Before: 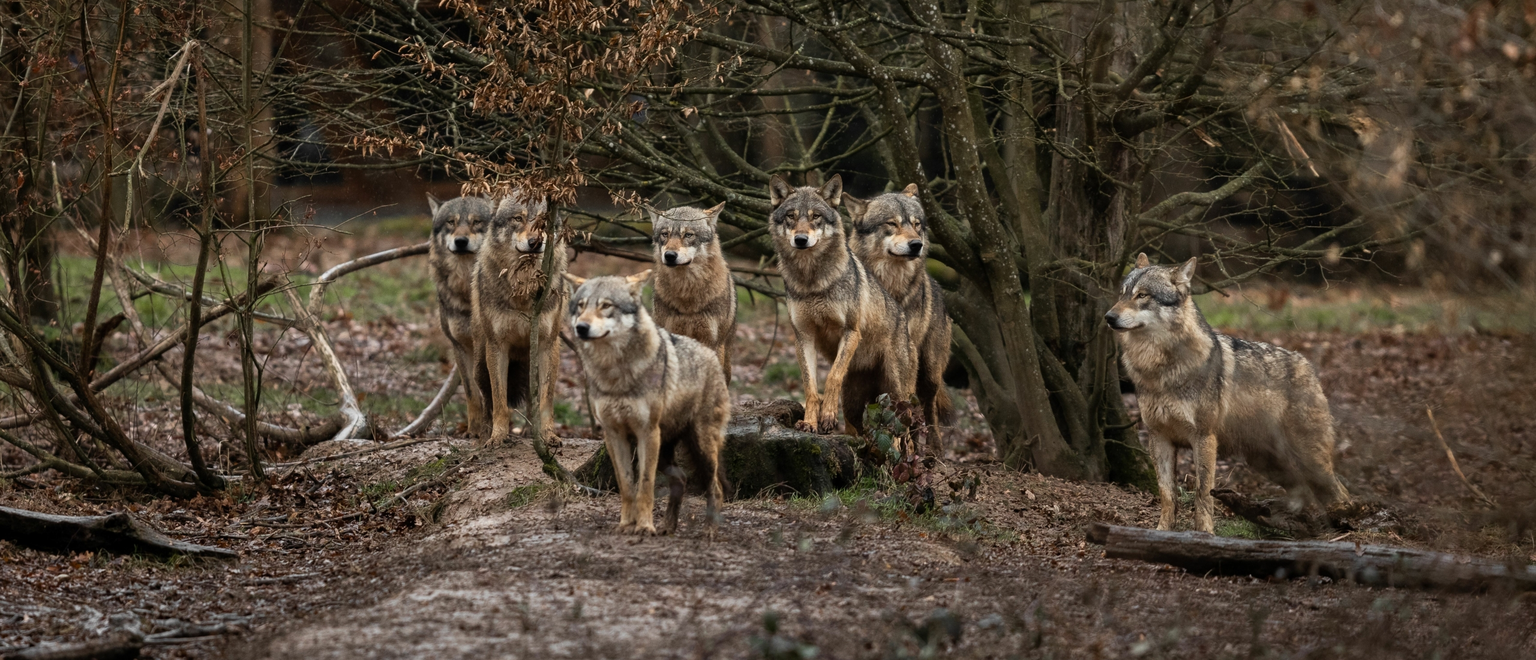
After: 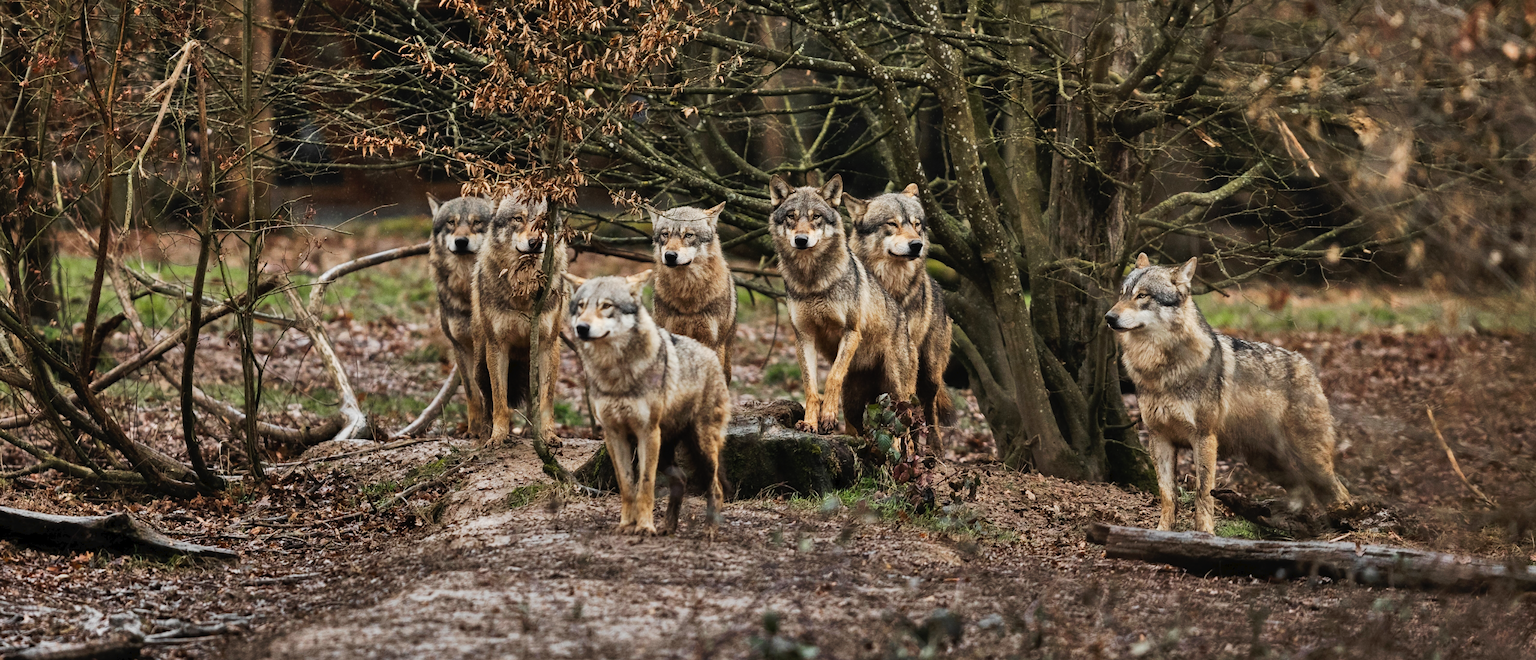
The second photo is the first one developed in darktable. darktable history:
tone curve: curves: ch0 [(0, 0) (0.003, 0.019) (0.011, 0.022) (0.025, 0.029) (0.044, 0.041) (0.069, 0.06) (0.1, 0.09) (0.136, 0.123) (0.177, 0.163) (0.224, 0.206) (0.277, 0.268) (0.335, 0.35) (0.399, 0.436) (0.468, 0.526) (0.543, 0.624) (0.623, 0.713) (0.709, 0.779) (0.801, 0.845) (0.898, 0.912) (1, 1)], preserve colors none
shadows and highlights: shadows color adjustment 97.66%, soften with gaussian
